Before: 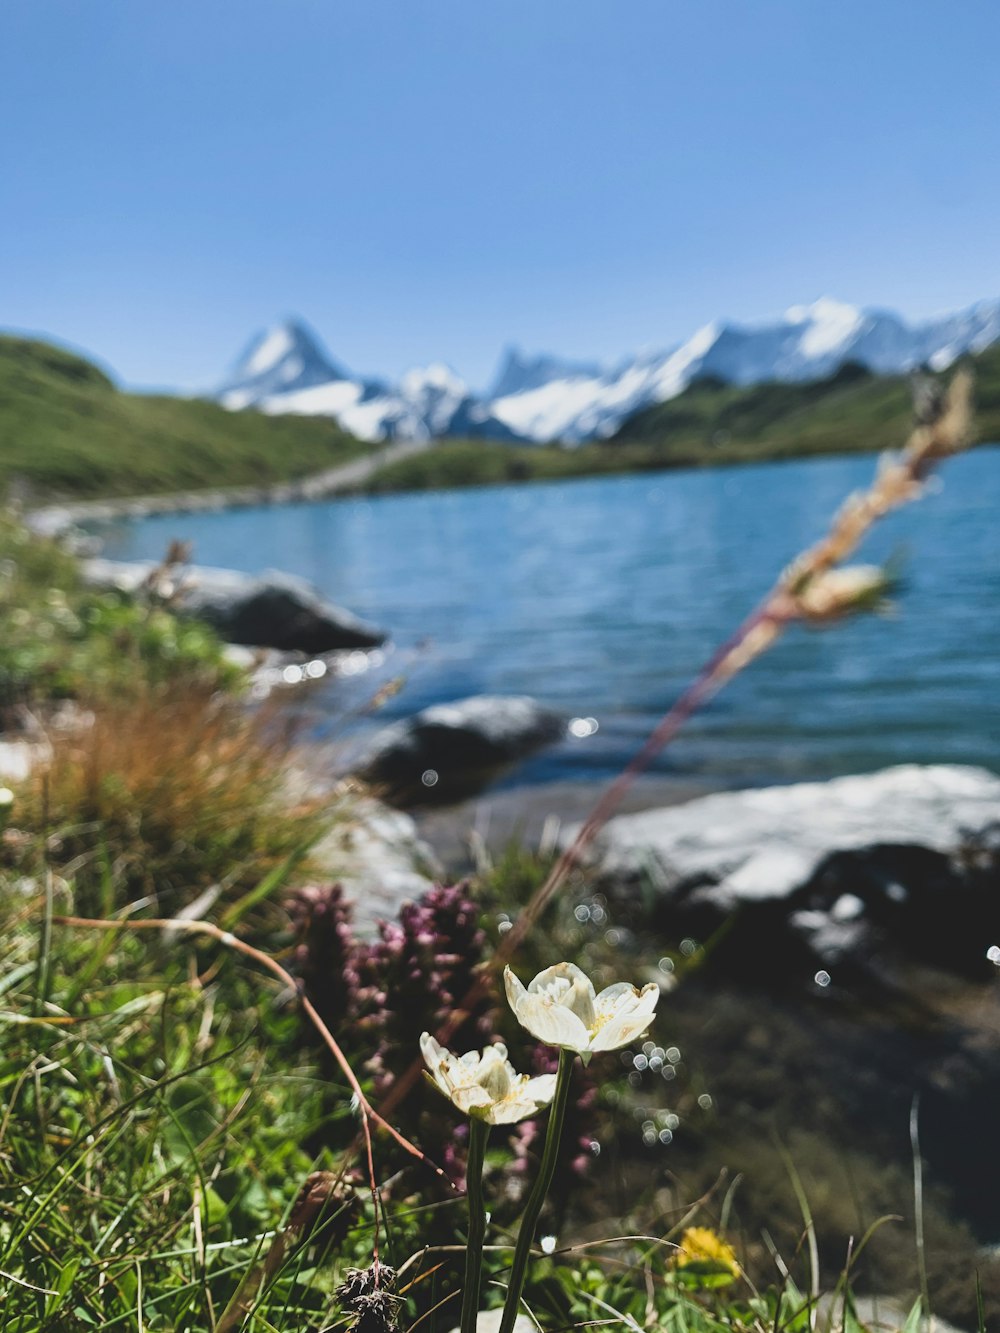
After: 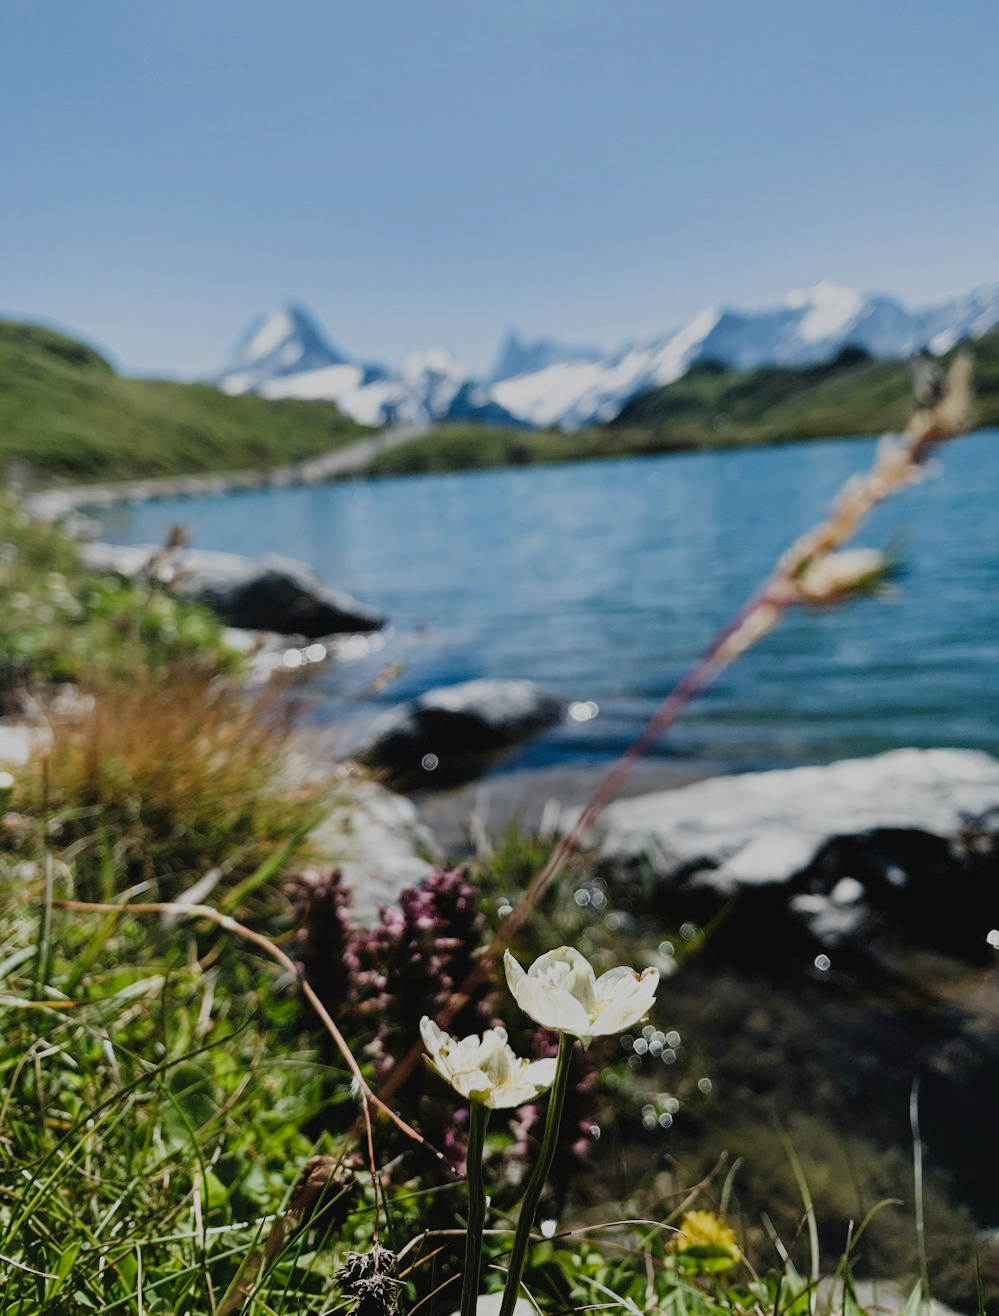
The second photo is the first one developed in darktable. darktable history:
filmic rgb: black relative exposure -7.32 EV, white relative exposure 5.06 EV, hardness 3.21, preserve chrominance no, color science v4 (2020), contrast in shadows soft
crop: top 1.27%, right 0.076%
